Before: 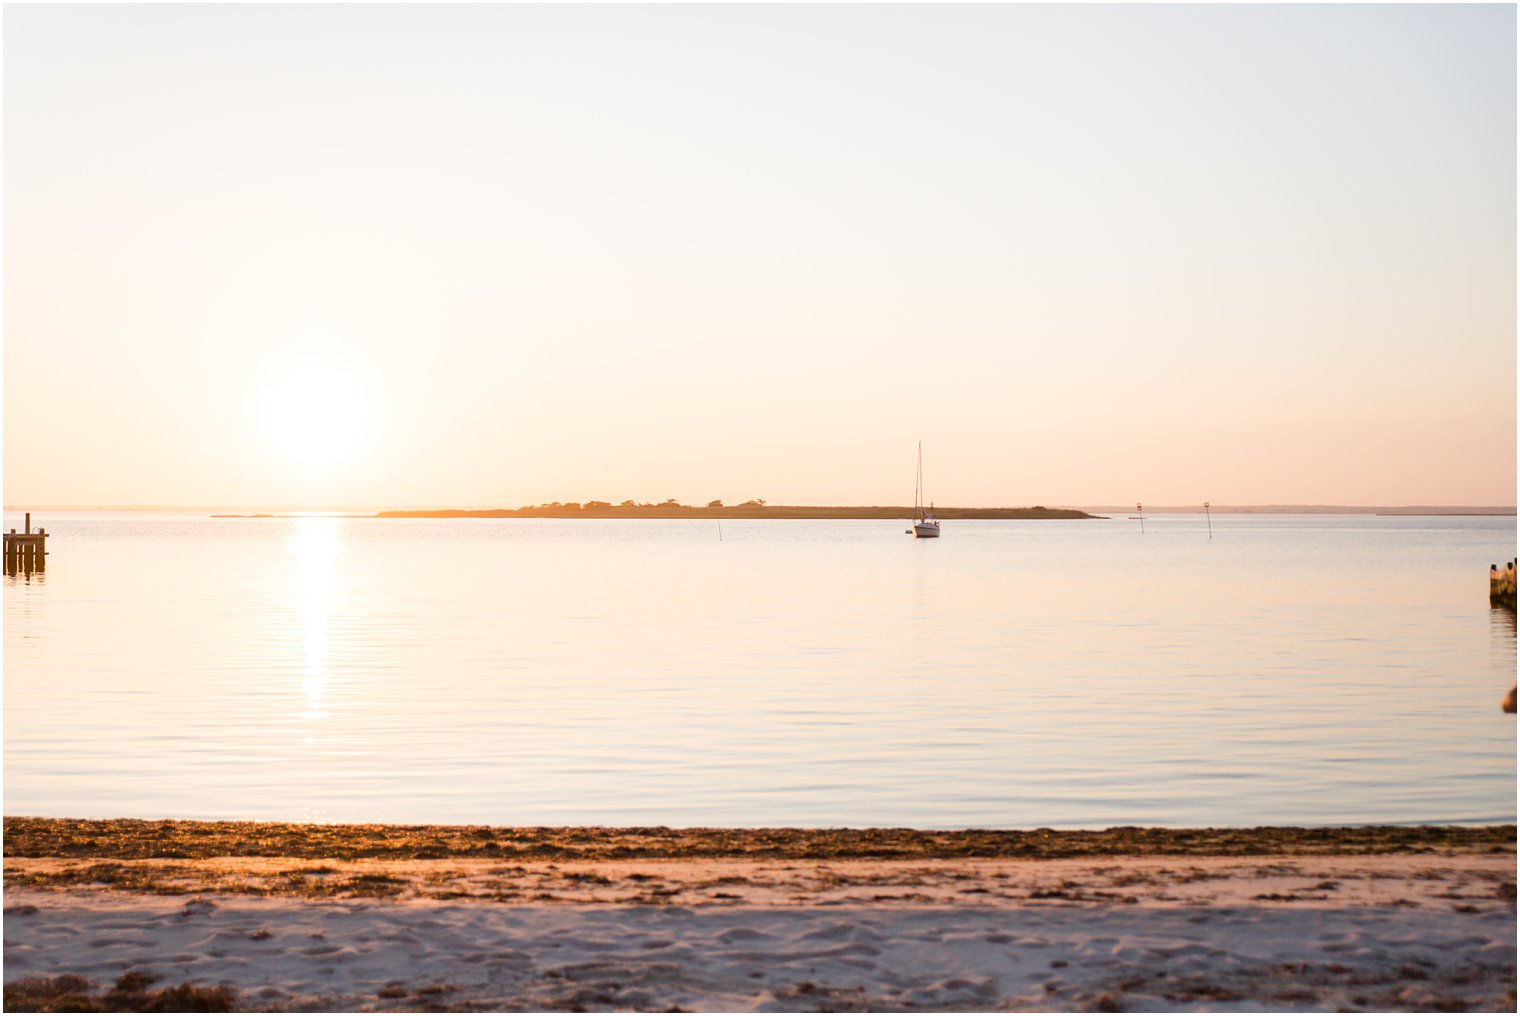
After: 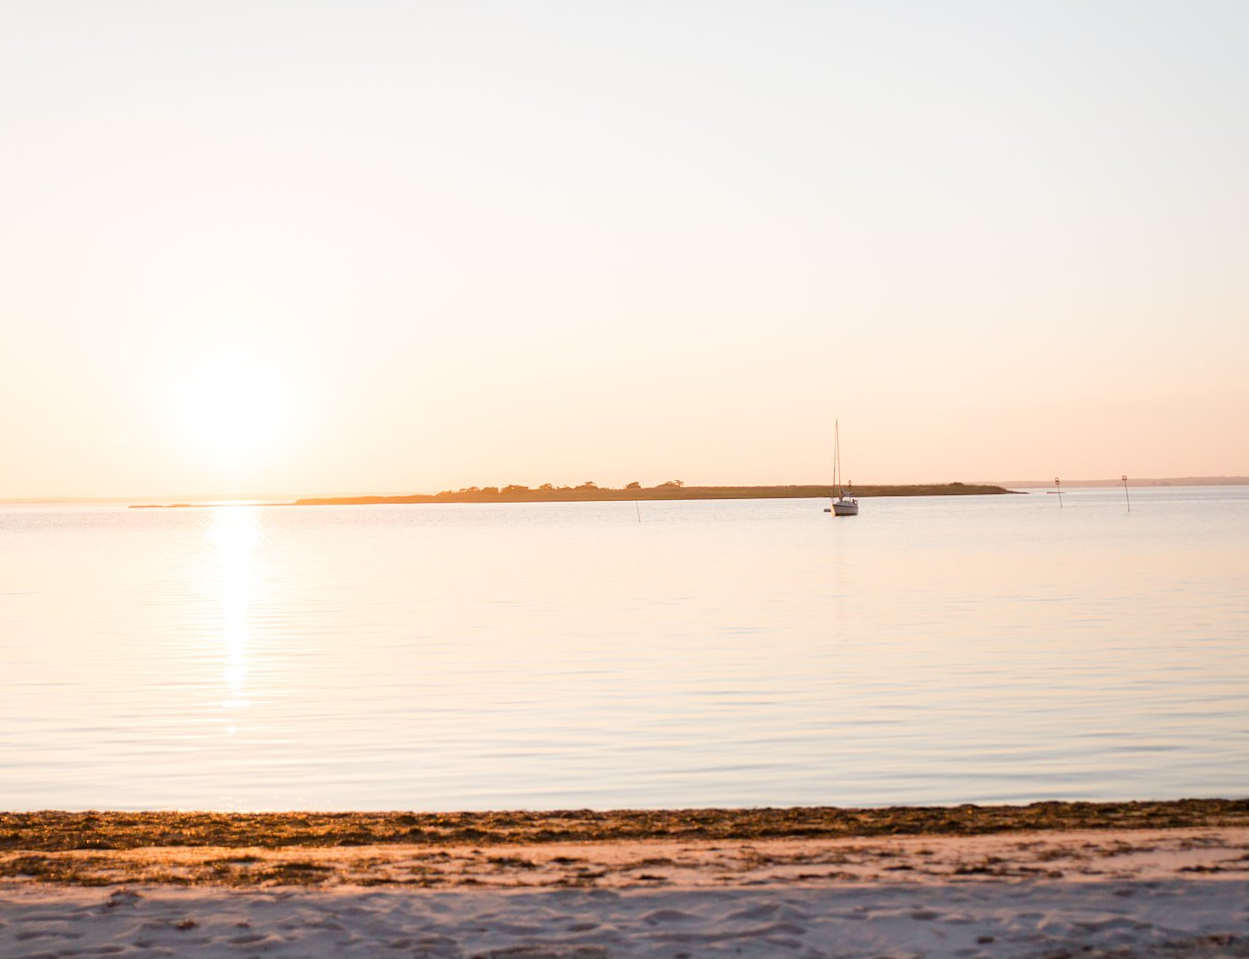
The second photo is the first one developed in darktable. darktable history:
crop and rotate: angle 1°, left 4.281%, top 0.642%, right 11.383%, bottom 2.486%
exposure: black level correction 0.001, compensate highlight preservation false
